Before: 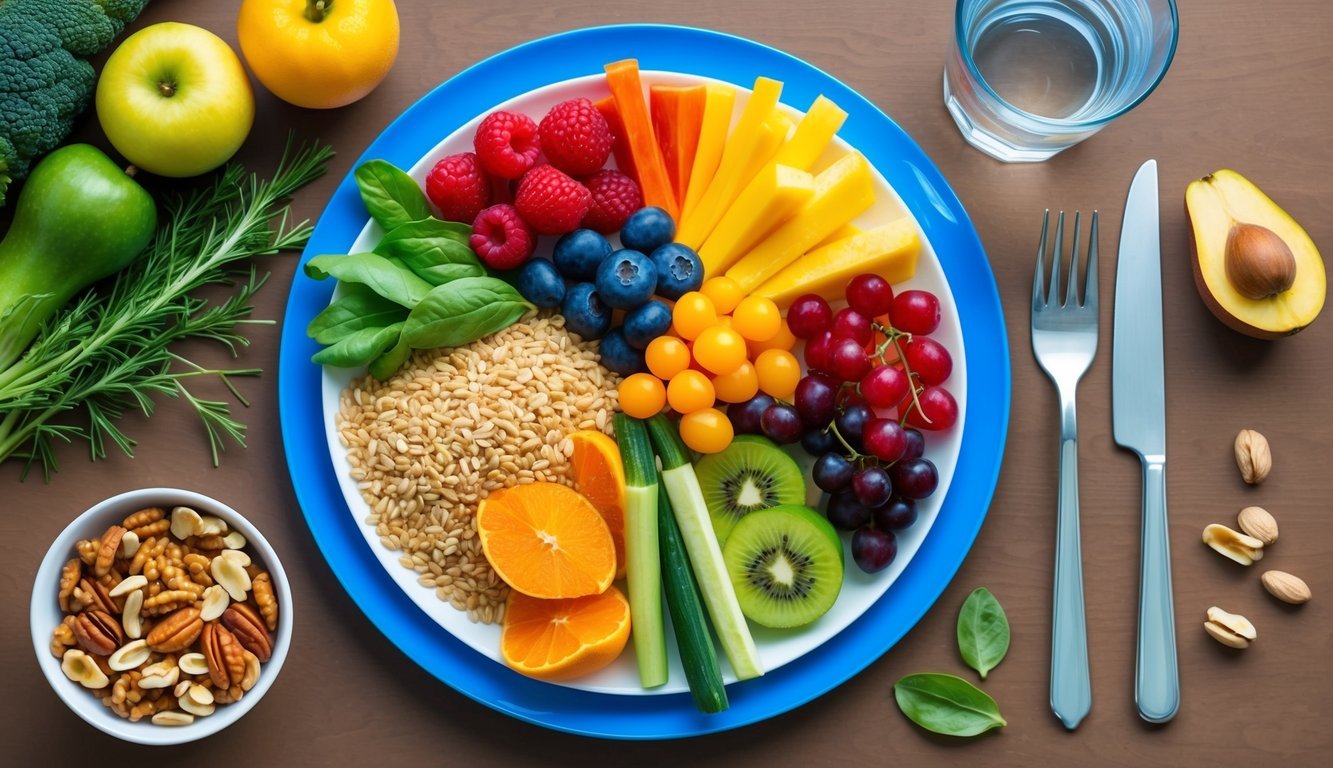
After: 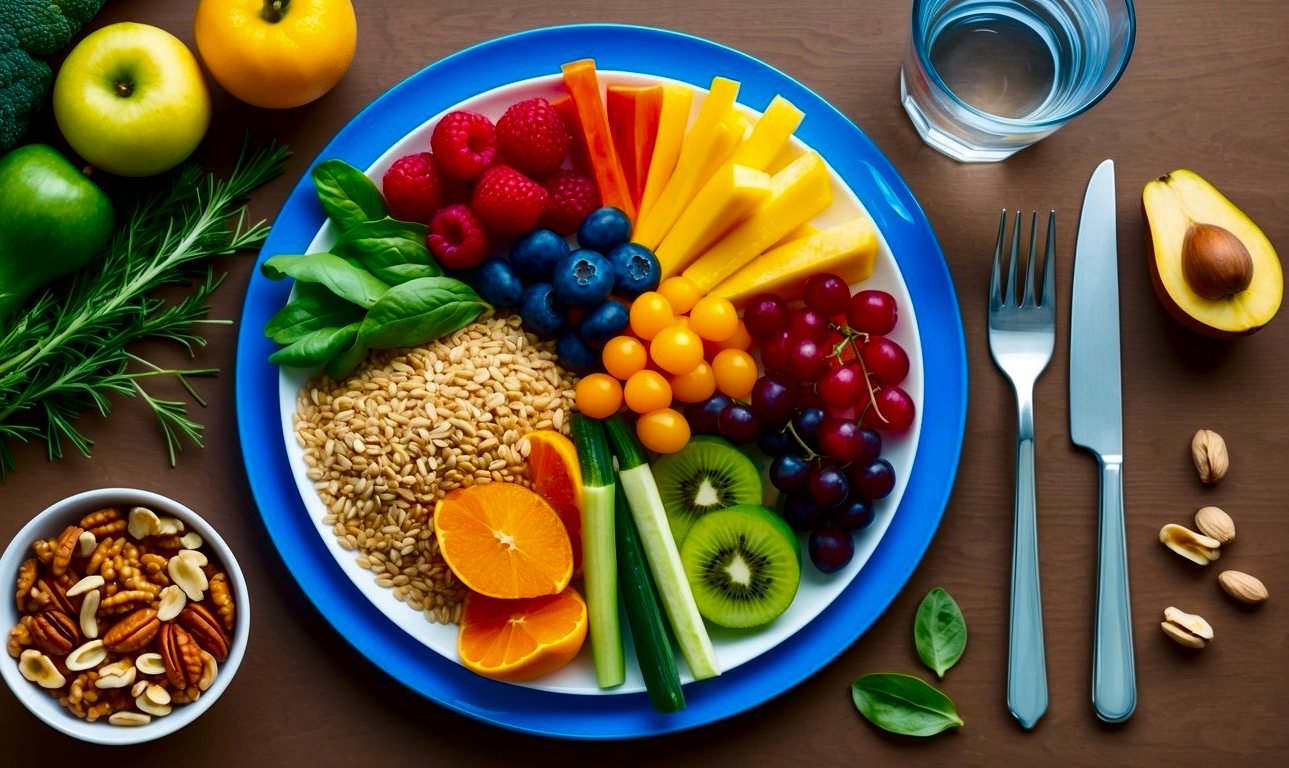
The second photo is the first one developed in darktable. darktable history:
crop and rotate: left 3.238%
local contrast: mode bilateral grid, contrast 20, coarseness 50, detail 120%, midtone range 0.2
shadows and highlights: shadows 20.91, highlights -35.45, soften with gaussian
contrast brightness saturation: contrast 0.13, brightness -0.24, saturation 0.14
